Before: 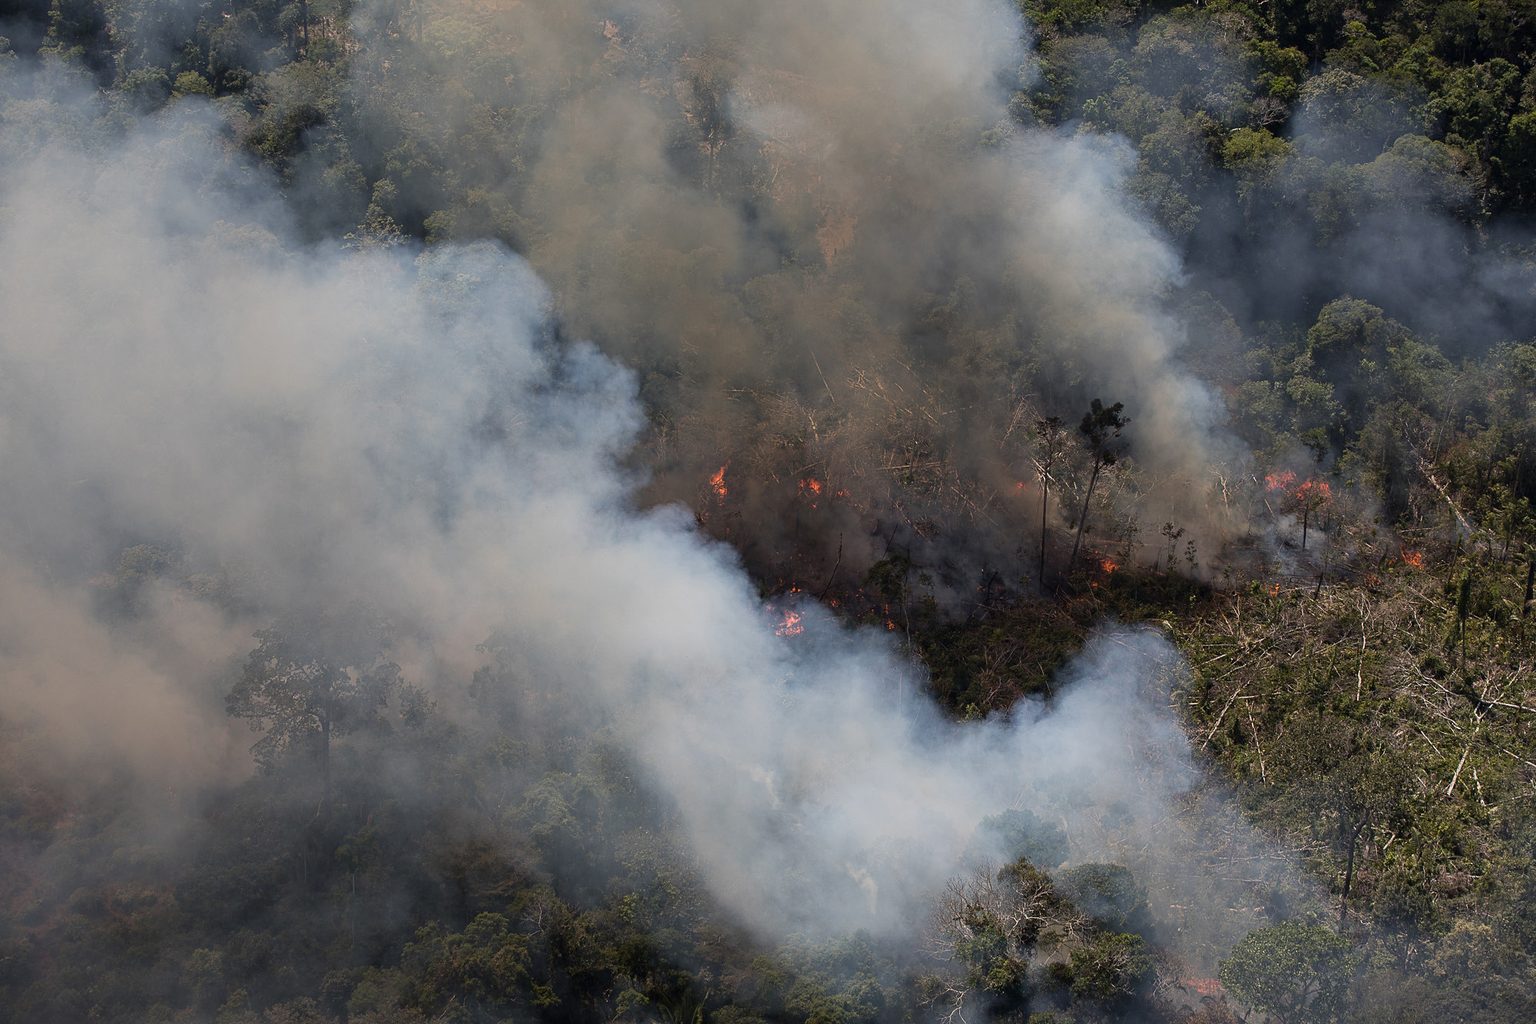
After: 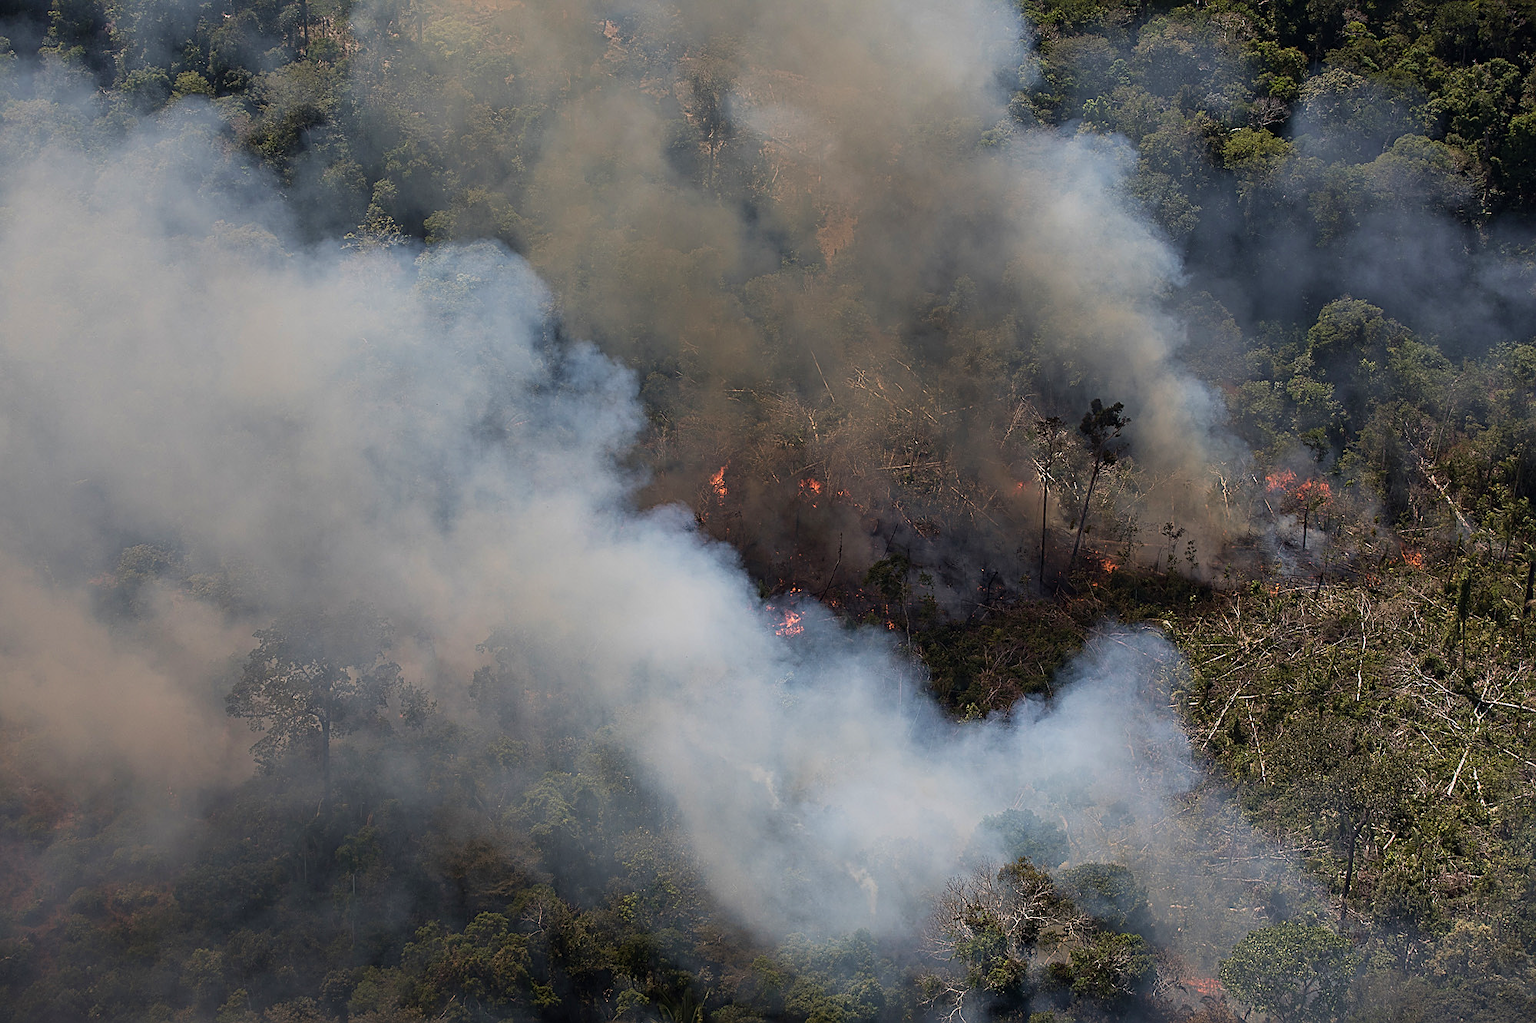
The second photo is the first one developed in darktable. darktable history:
sharpen: on, module defaults
contrast brightness saturation: saturation -0.093
velvia: on, module defaults
